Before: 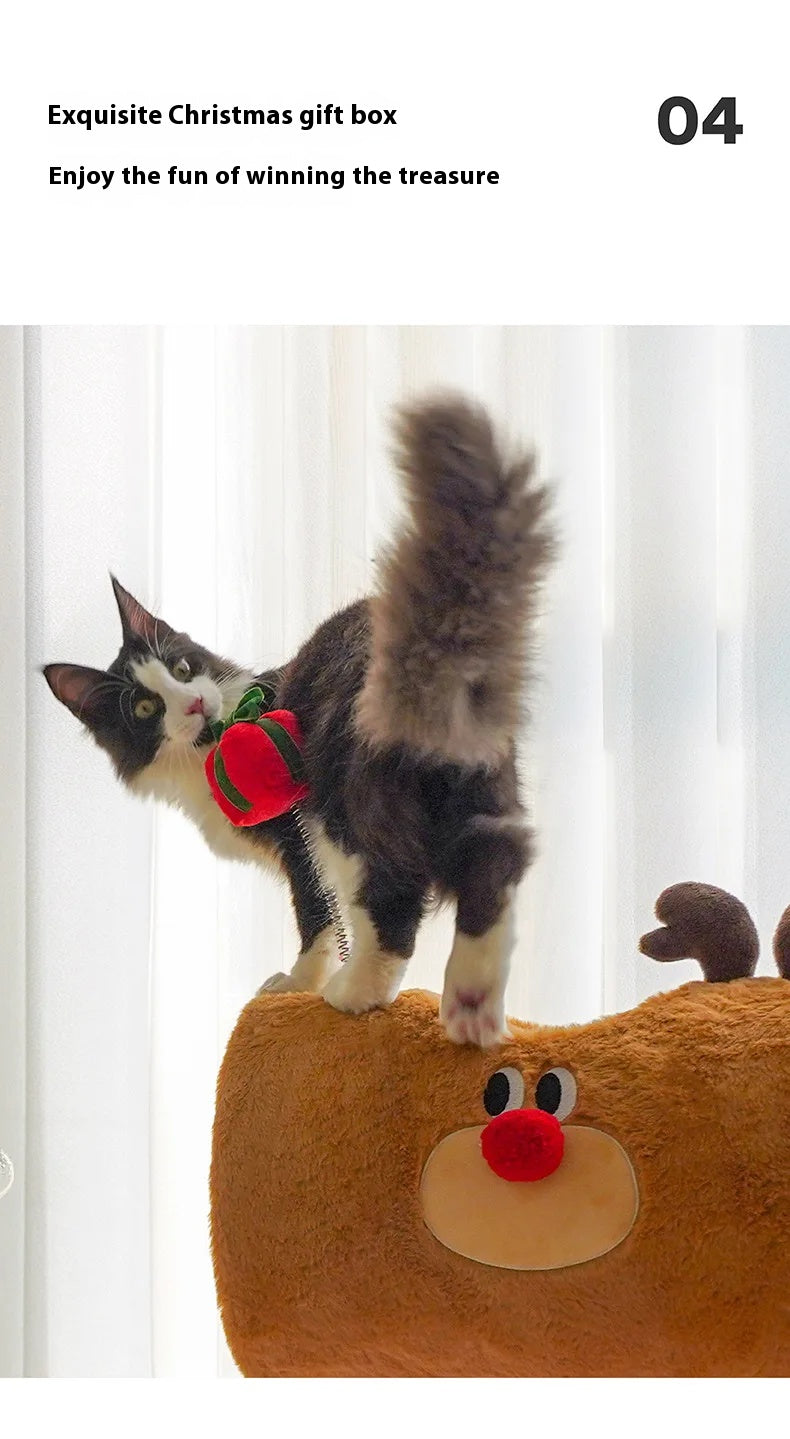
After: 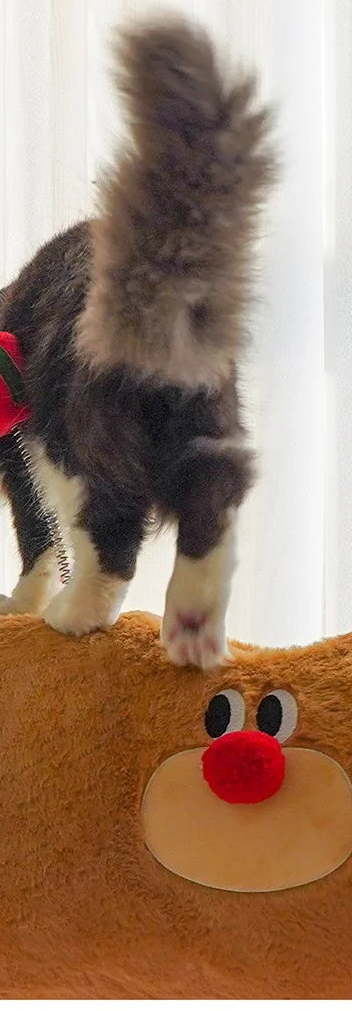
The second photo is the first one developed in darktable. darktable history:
crop: left 35.412%, top 26.332%, right 20.03%, bottom 3.4%
